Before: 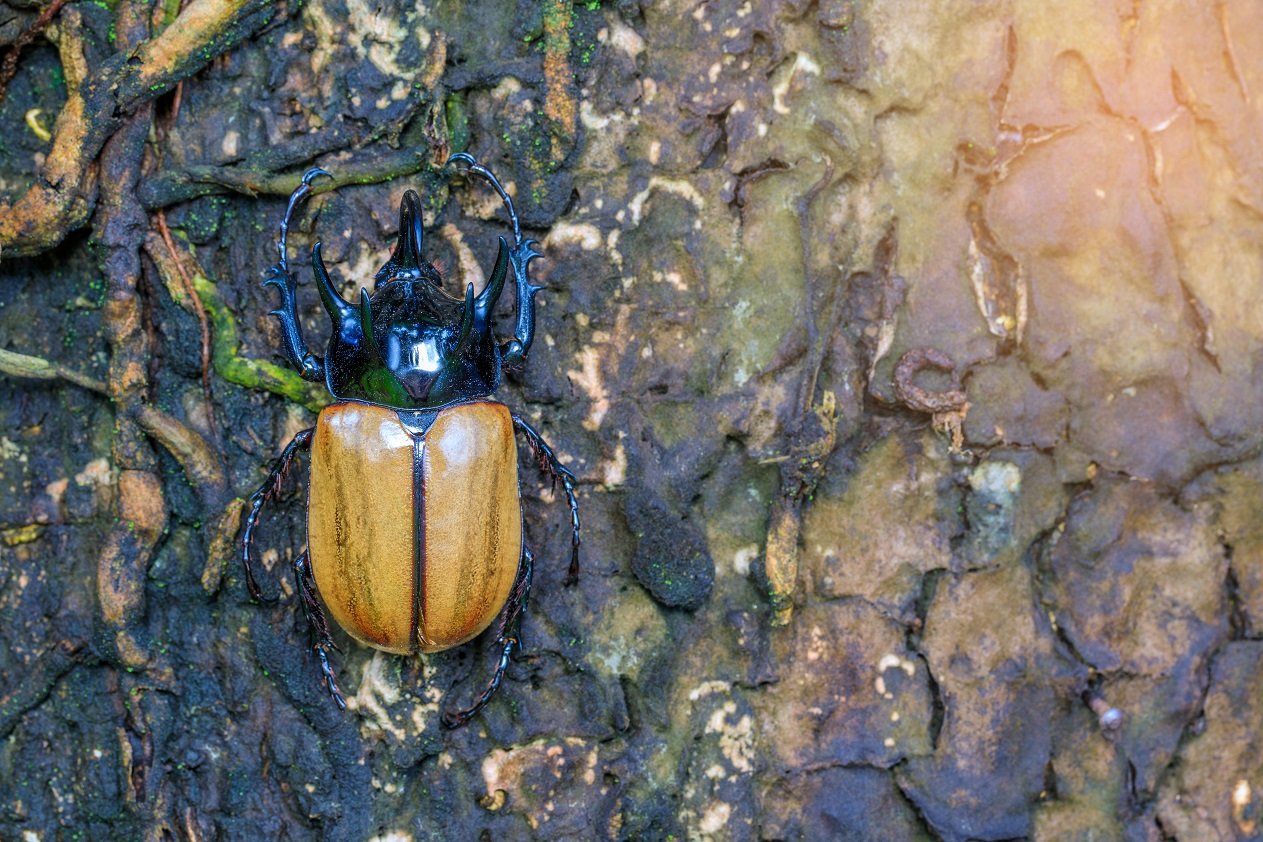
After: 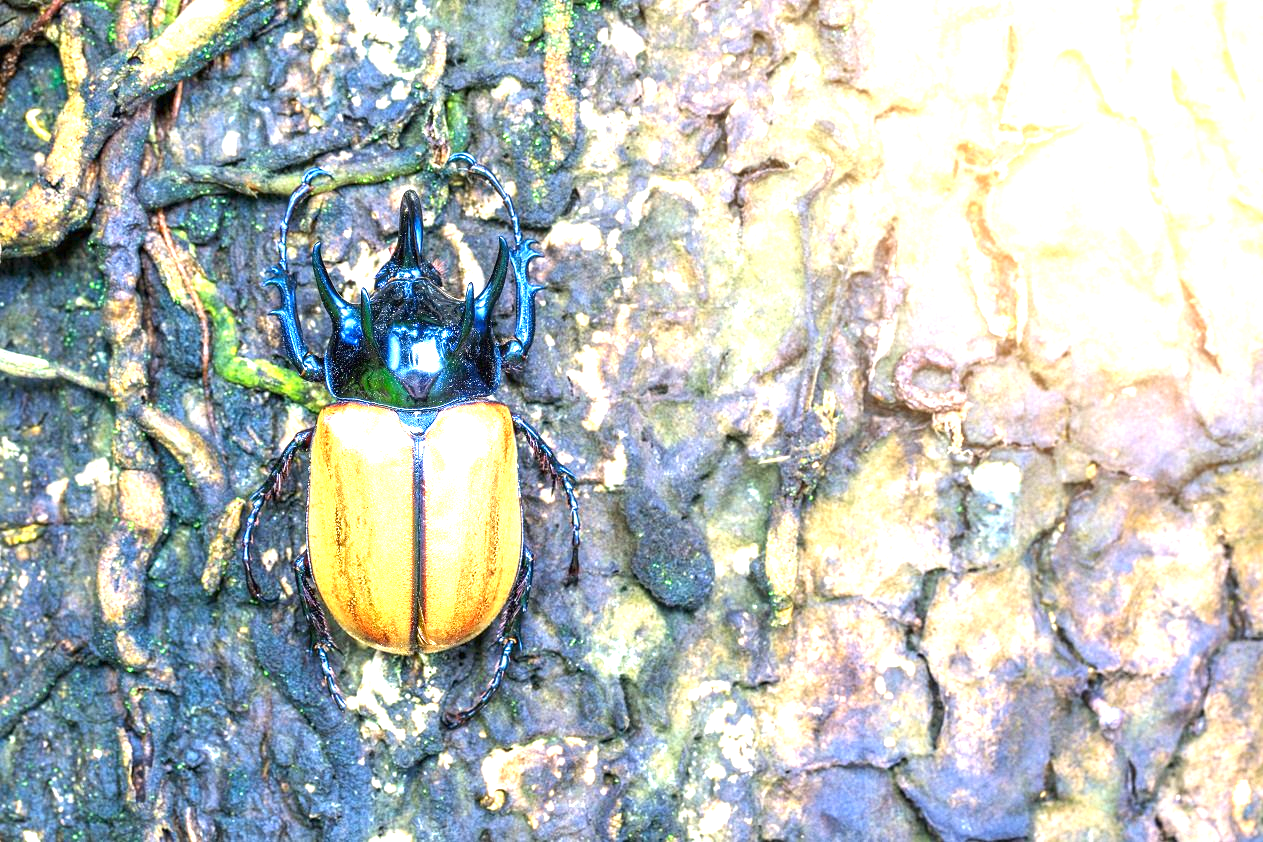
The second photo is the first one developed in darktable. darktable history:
contrast brightness saturation: contrast 0.031, brightness -0.035
exposure: black level correction 0, exposure 1.995 EV, compensate highlight preservation false
